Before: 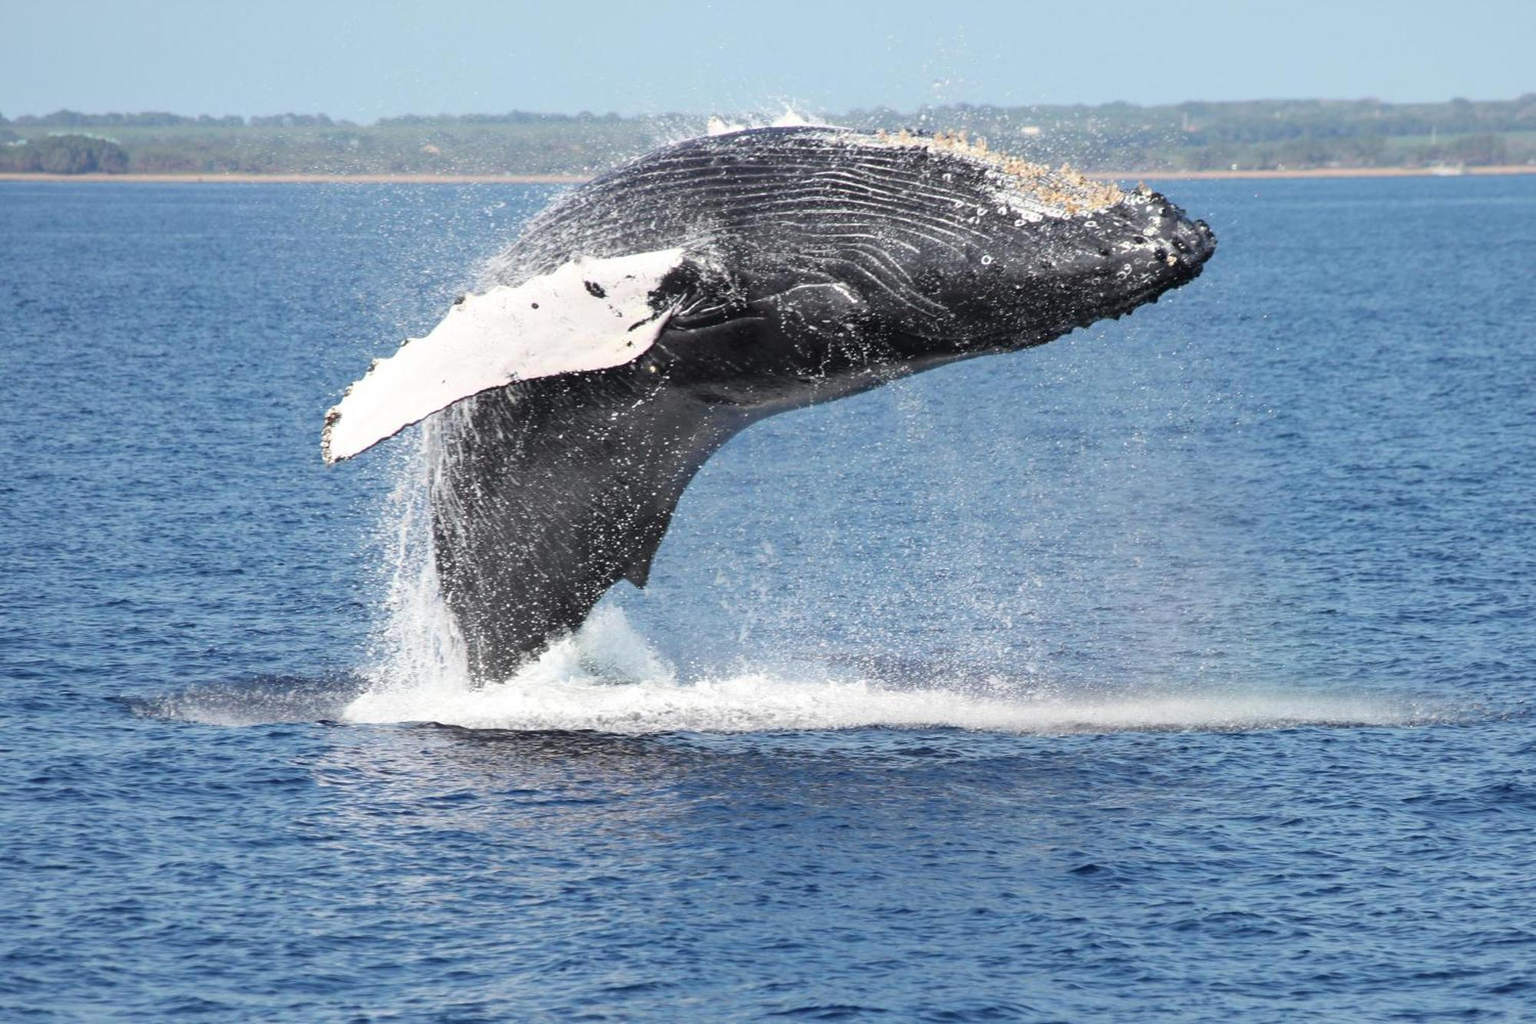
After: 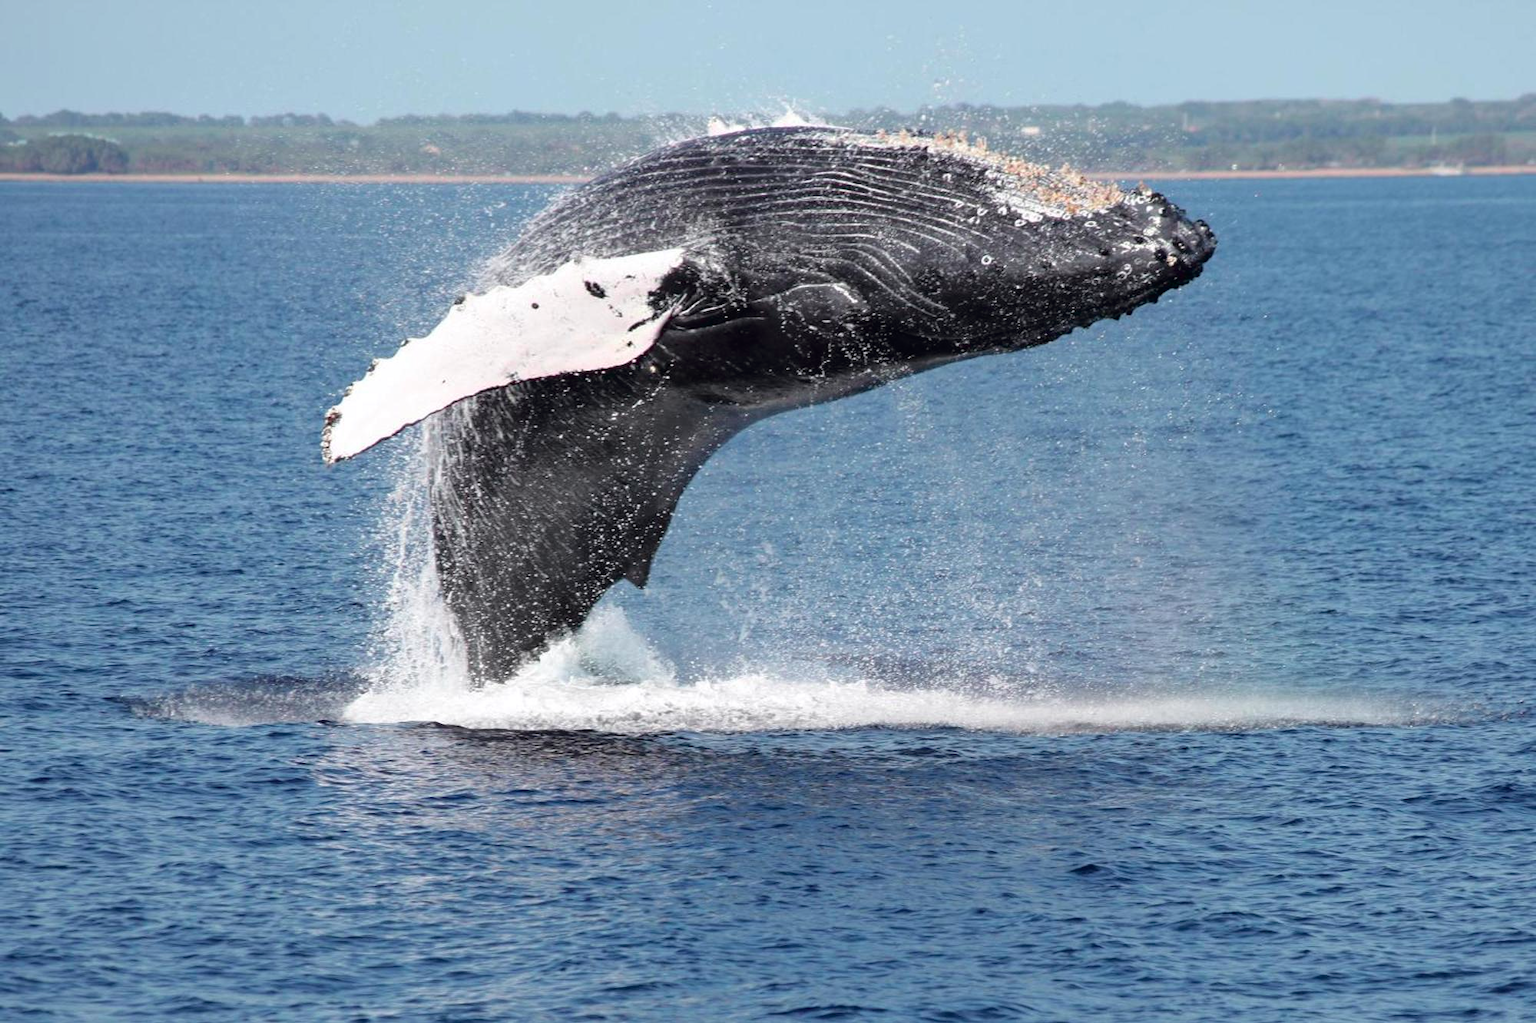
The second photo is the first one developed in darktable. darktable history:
tone curve: curves: ch0 [(0, 0) (0.106, 0.041) (0.256, 0.197) (0.37, 0.336) (0.513, 0.481) (0.667, 0.629) (1, 1)]; ch1 [(0, 0) (0.502, 0.505) (0.553, 0.577) (1, 1)]; ch2 [(0, 0) (0.5, 0.495) (0.56, 0.544) (1, 1)], color space Lab, independent channels, preserve colors none
